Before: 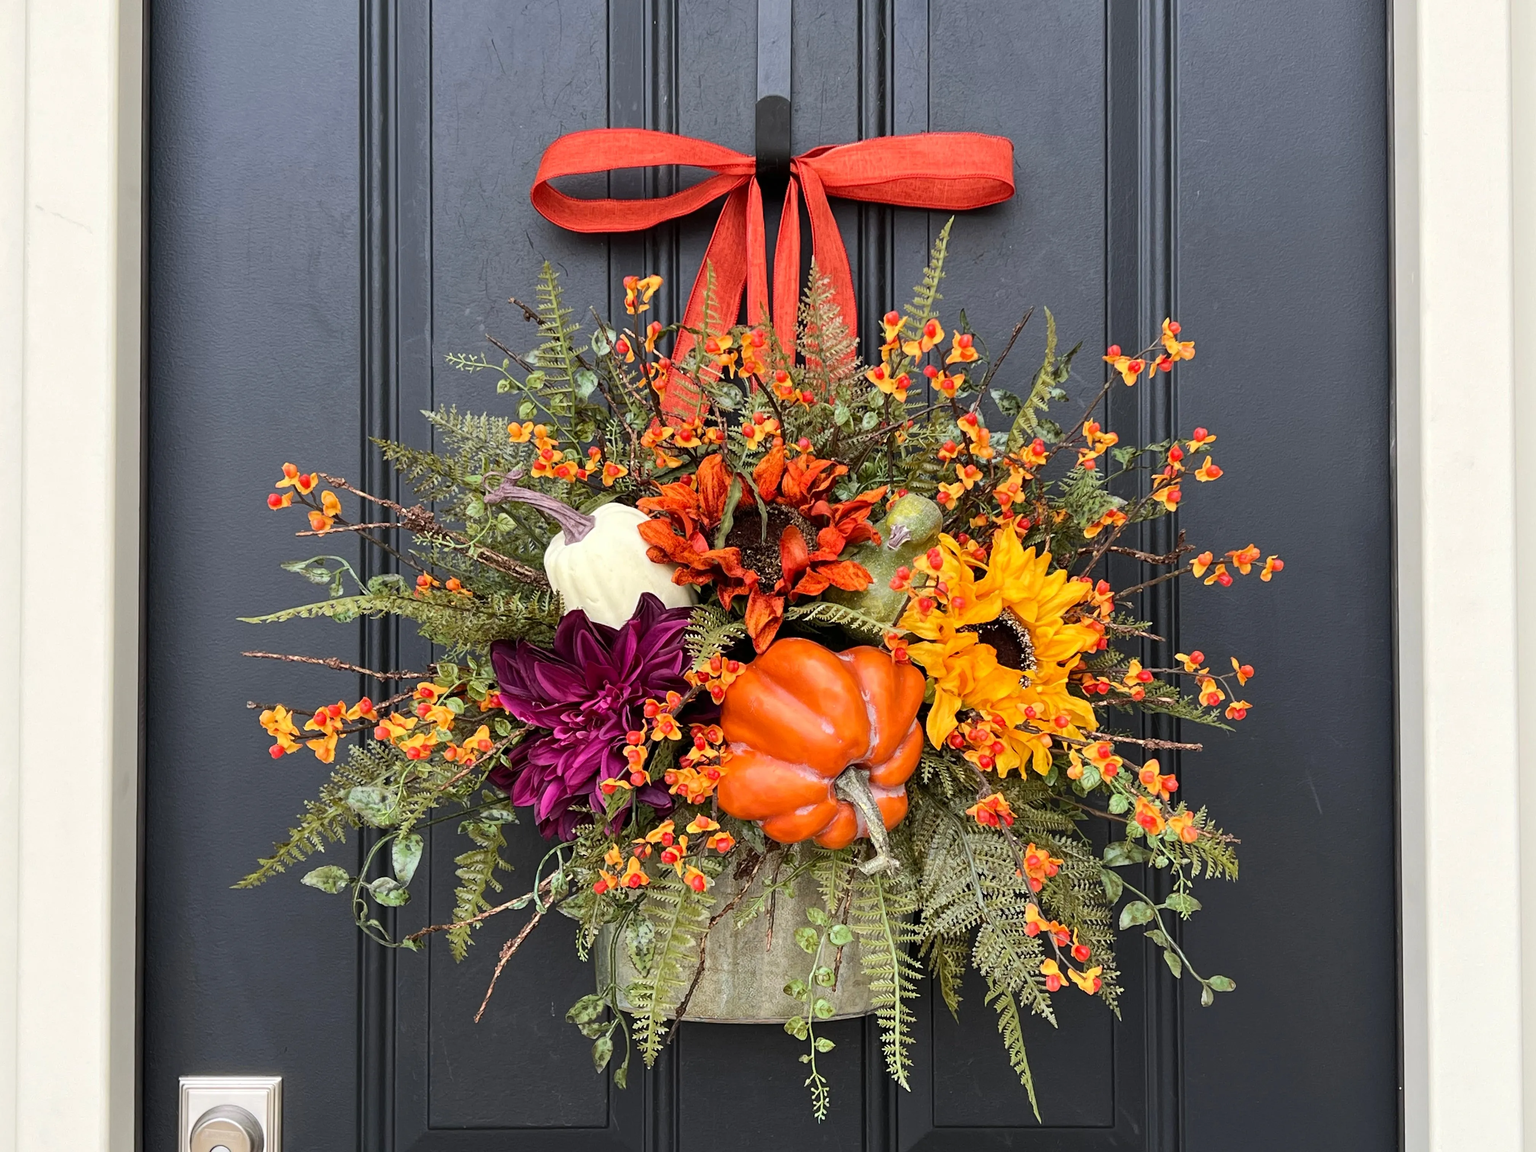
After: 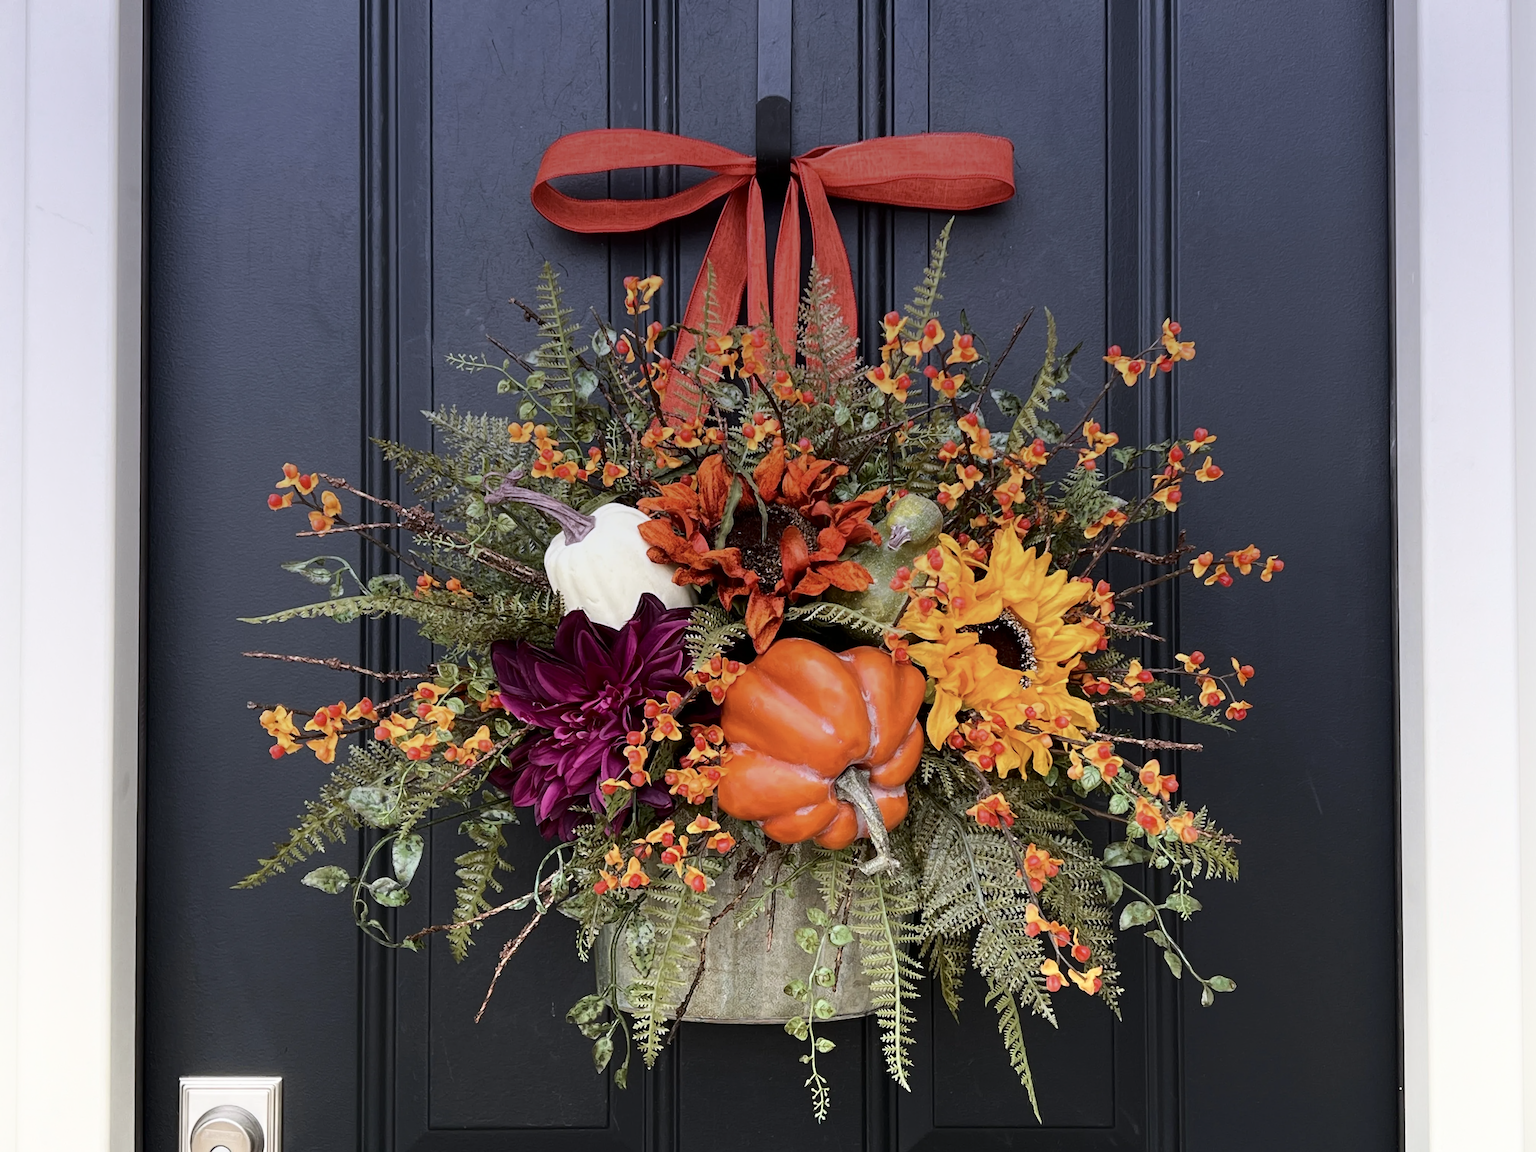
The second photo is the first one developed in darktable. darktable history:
color correction: saturation 0.8
shadows and highlights: shadows -62.32, white point adjustment -5.22, highlights 61.59
graduated density: hue 238.83°, saturation 50%
